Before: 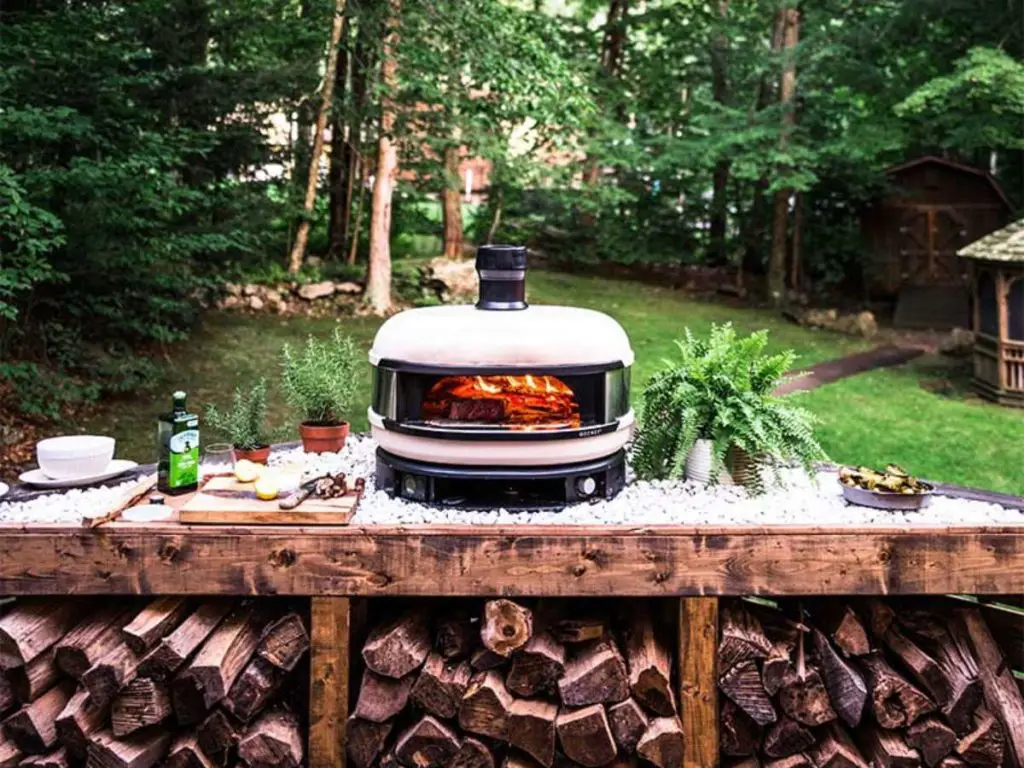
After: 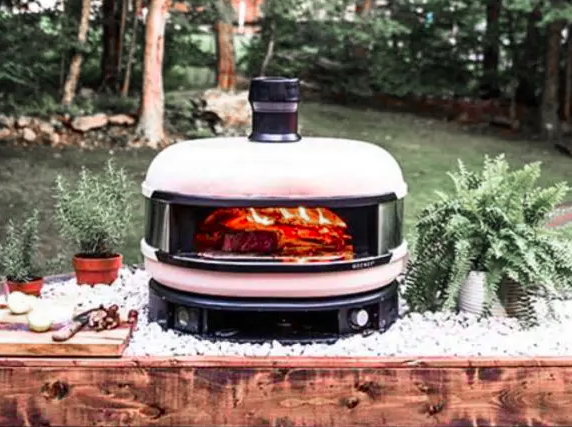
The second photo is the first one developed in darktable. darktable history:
crop and rotate: left 22.177%, top 21.977%, right 21.925%, bottom 22.36%
color zones: curves: ch1 [(0, 0.708) (0.088, 0.648) (0.245, 0.187) (0.429, 0.326) (0.571, 0.498) (0.714, 0.5) (0.857, 0.5) (1, 0.708)]
